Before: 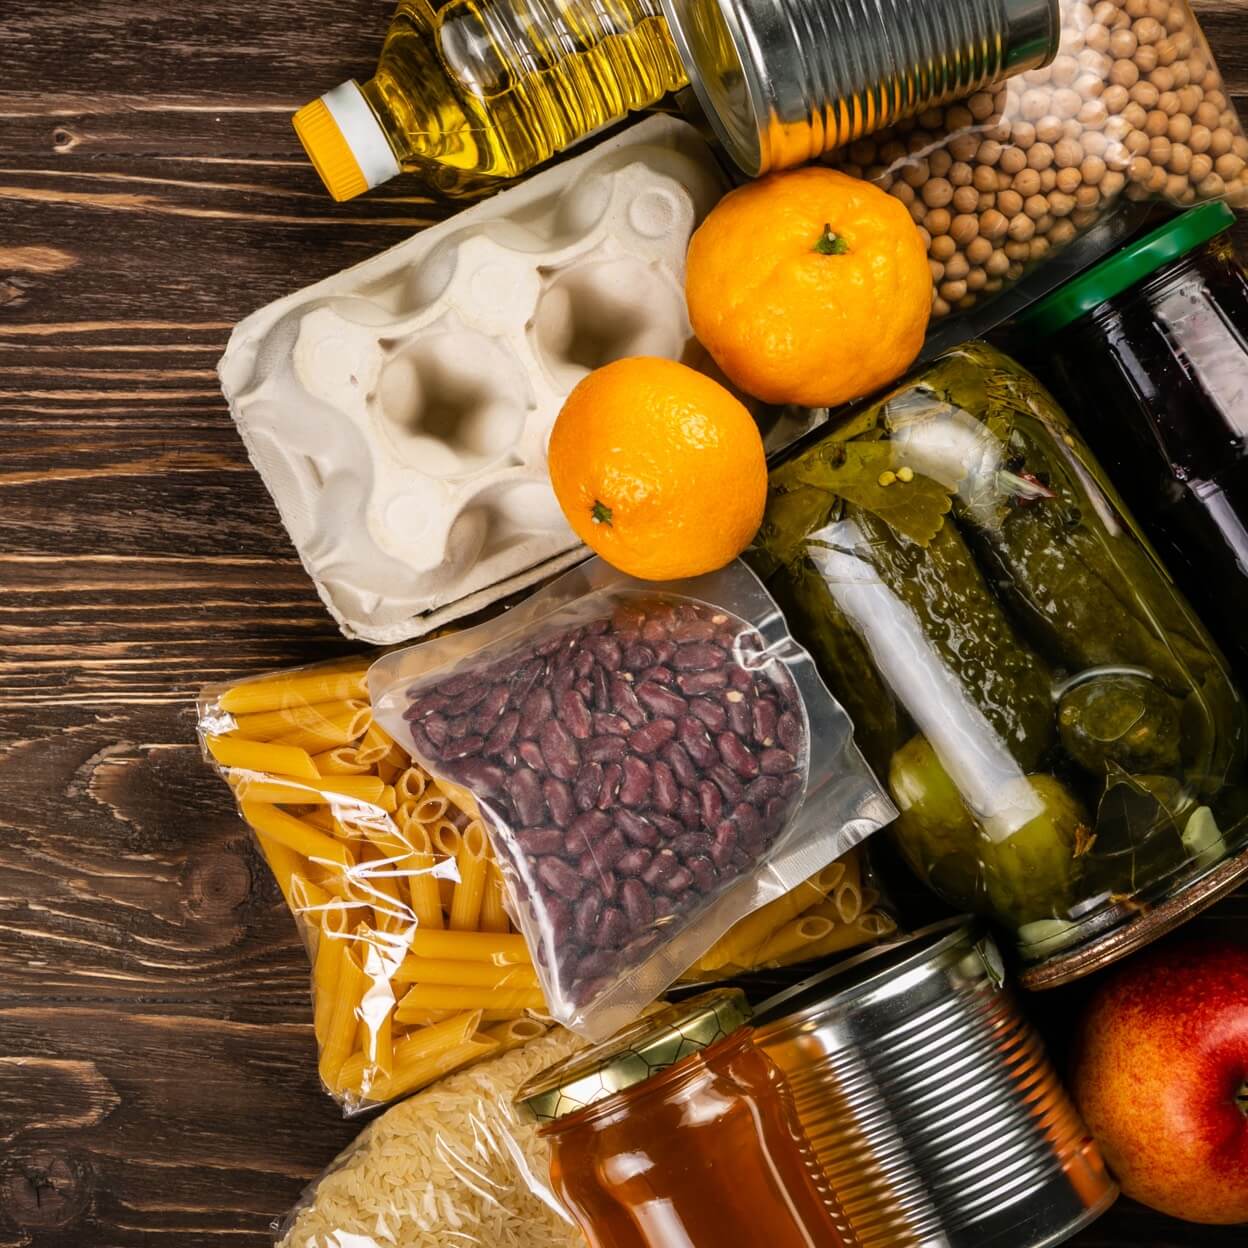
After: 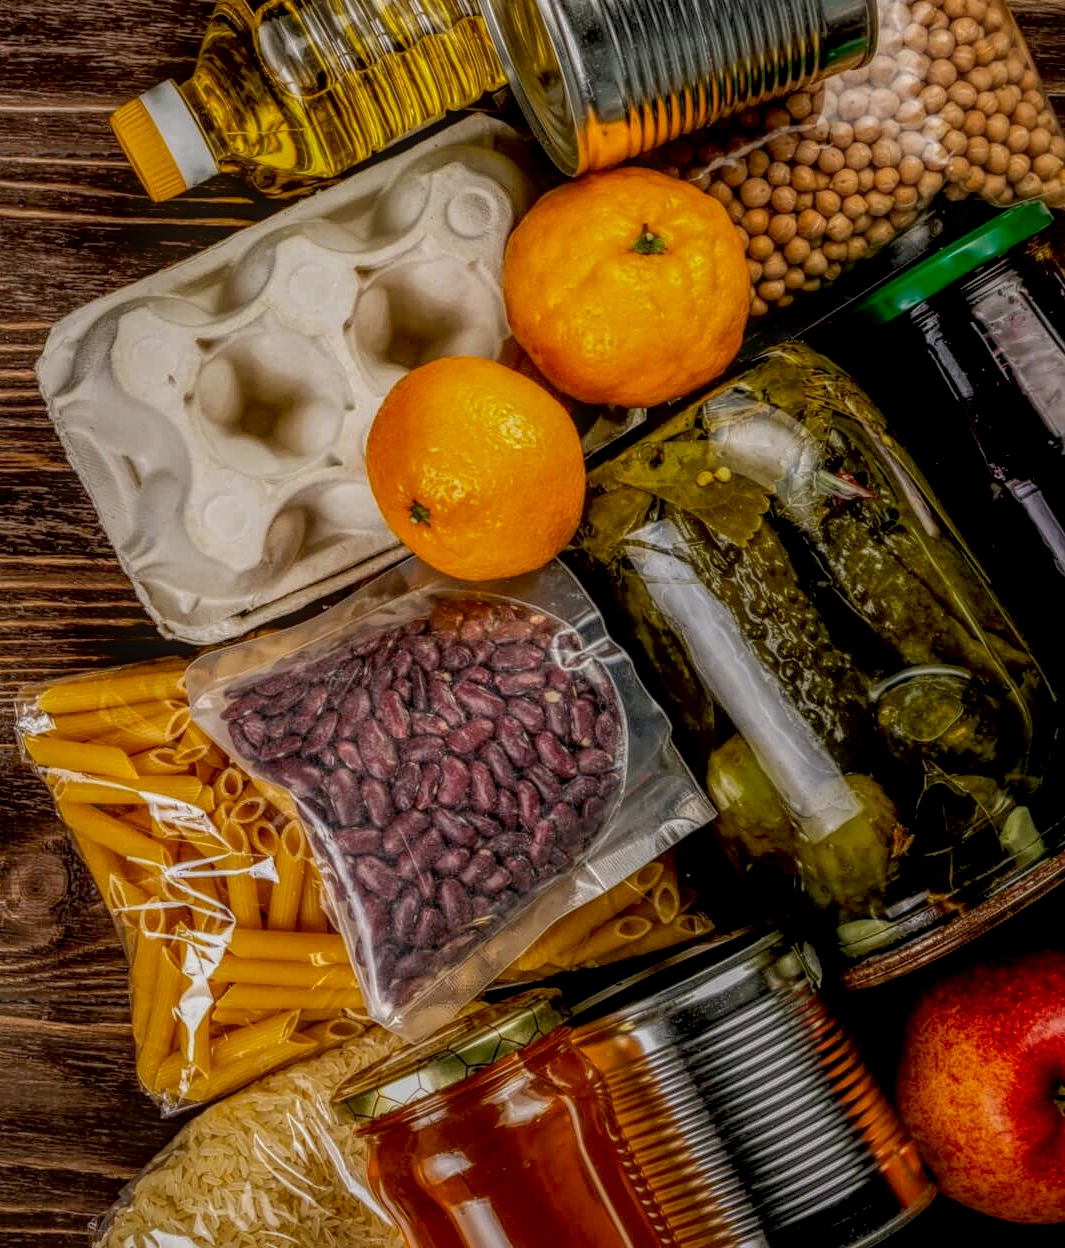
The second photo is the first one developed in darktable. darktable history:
exposure: black level correction 0.016, exposure -0.009 EV, compensate highlight preservation false
crop and rotate: left 14.584%
white balance: emerald 1
local contrast: highlights 20%, shadows 30%, detail 200%, midtone range 0.2
